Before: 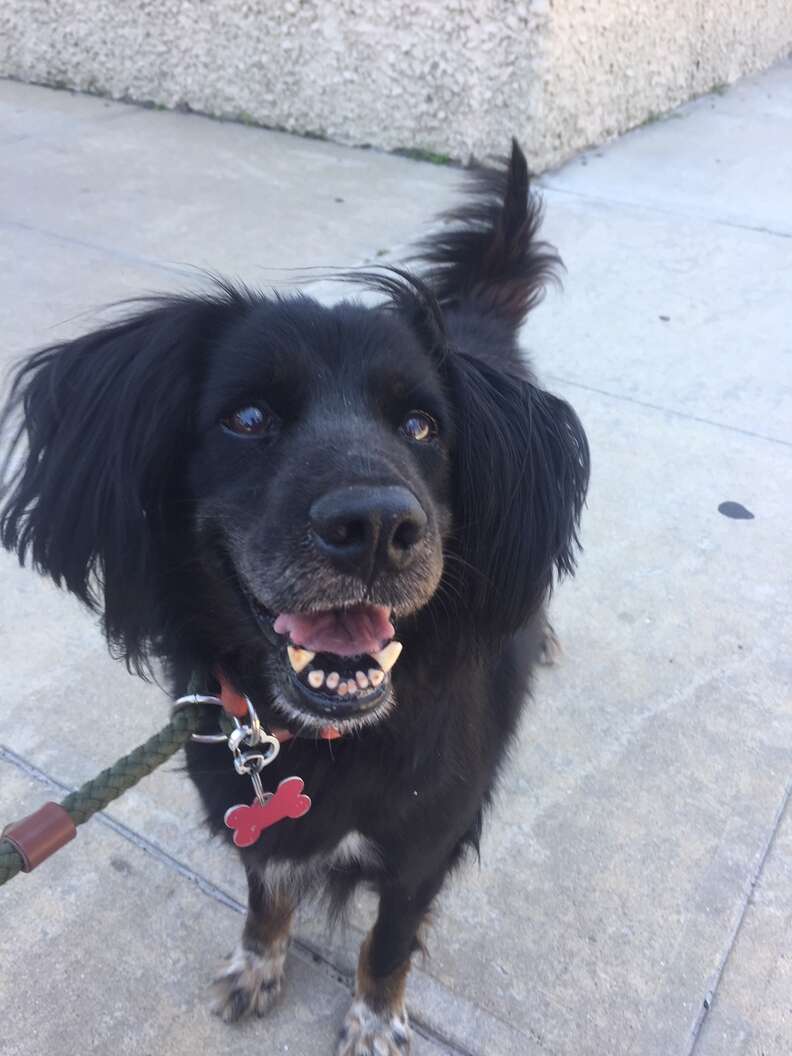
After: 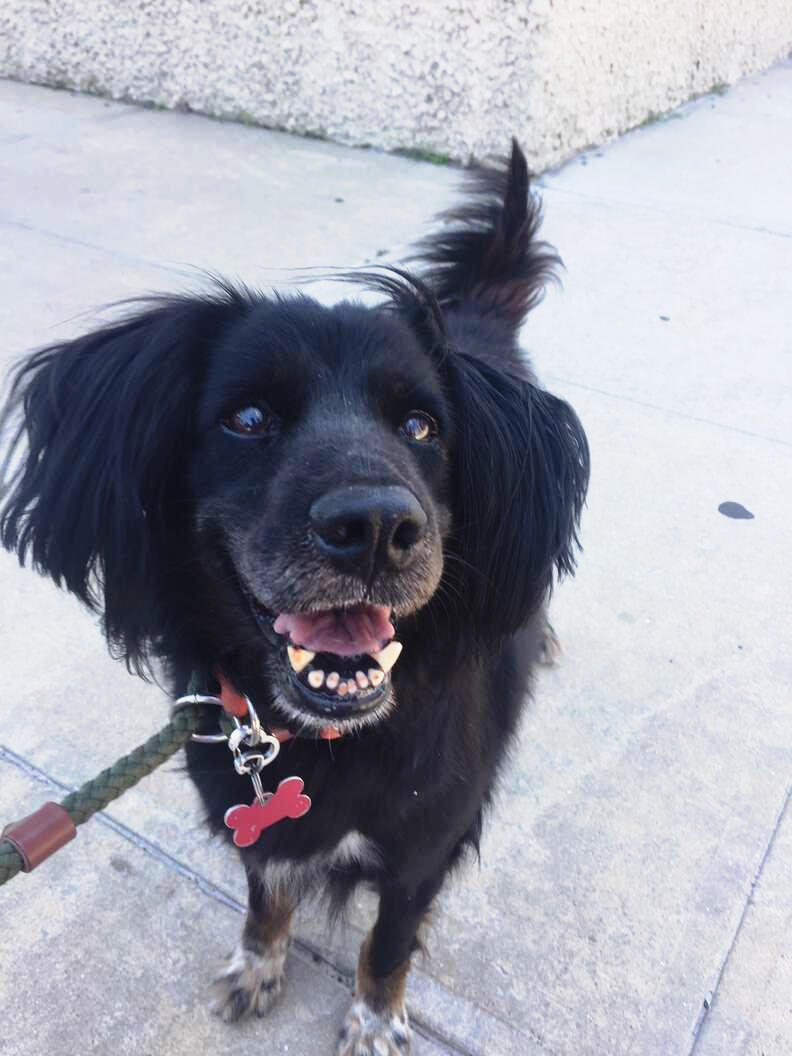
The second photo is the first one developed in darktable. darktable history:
tone curve: curves: ch0 [(0, 0) (0.105, 0.068) (0.195, 0.162) (0.283, 0.283) (0.384, 0.404) (0.485, 0.531) (0.638, 0.681) (0.795, 0.879) (1, 0.977)]; ch1 [(0, 0) (0.161, 0.092) (0.35, 0.33) (0.379, 0.401) (0.456, 0.469) (0.498, 0.506) (0.521, 0.549) (0.58, 0.624) (0.635, 0.671) (1, 1)]; ch2 [(0, 0) (0.371, 0.362) (0.437, 0.437) (0.483, 0.484) (0.53, 0.515) (0.56, 0.58) (0.622, 0.606) (1, 1)], preserve colors none
